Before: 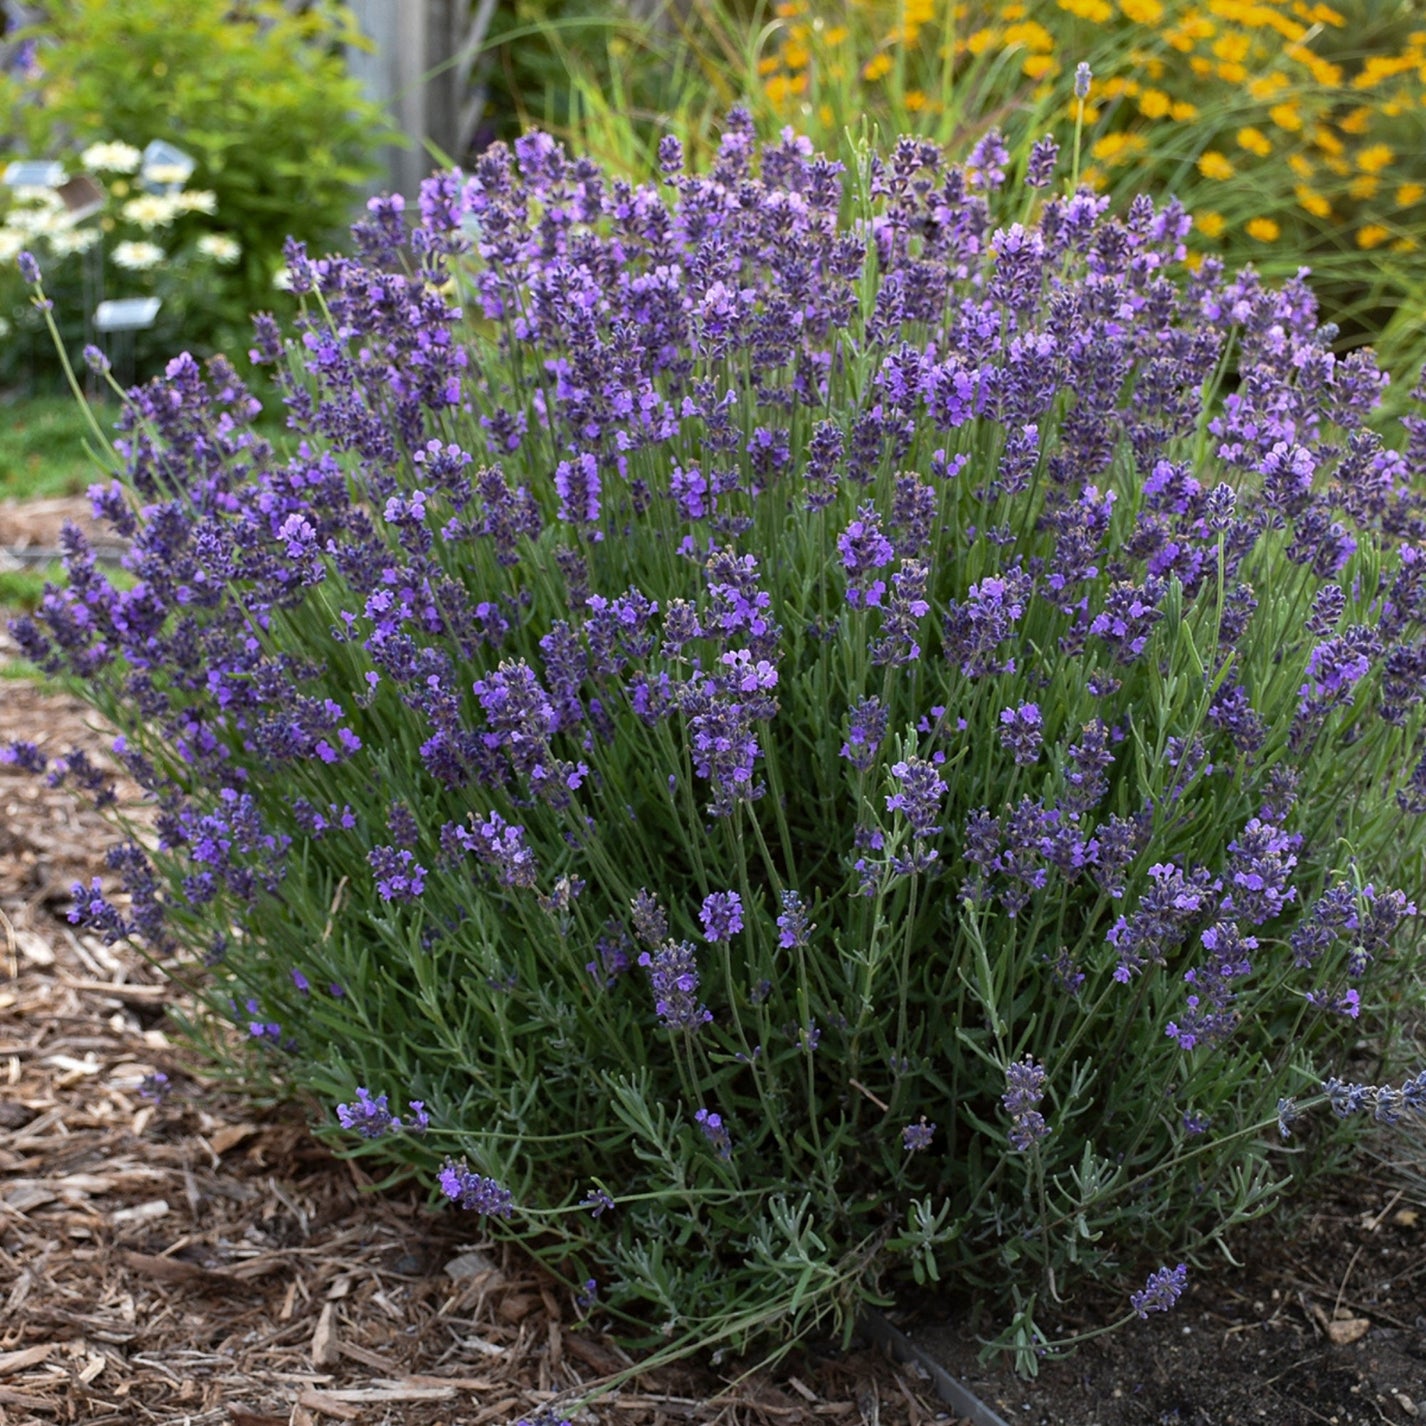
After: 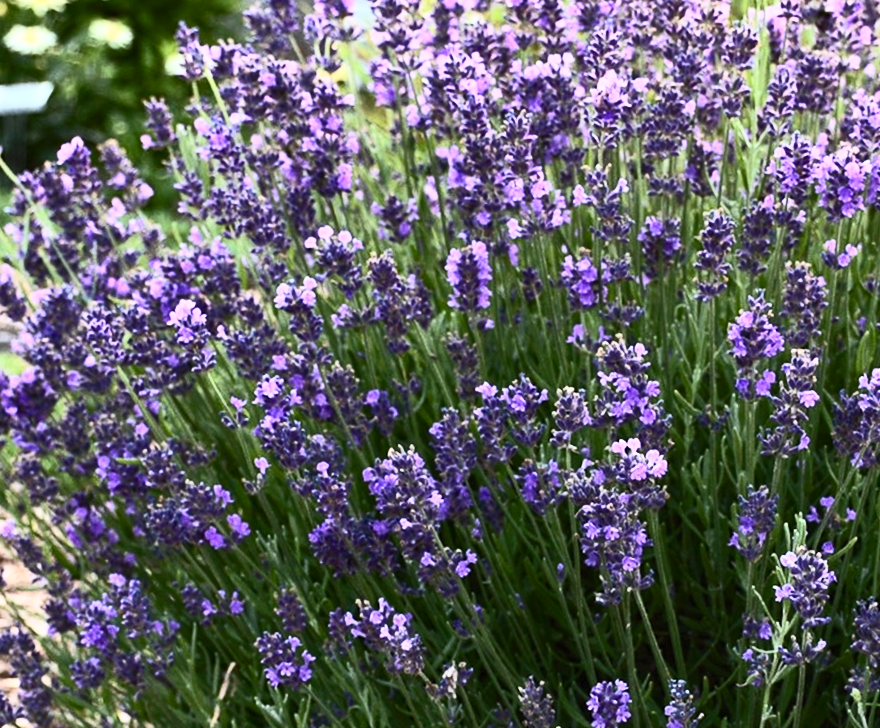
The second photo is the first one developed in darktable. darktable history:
contrast brightness saturation: contrast 0.62, brightness 0.34, saturation 0.14
exposure: exposure -0.05 EV
rotate and perspective: rotation -4.57°, crop left 0.054, crop right 0.944, crop top 0.087, crop bottom 0.914
crop and rotate: angle -4.99°, left 2.122%, top 6.945%, right 27.566%, bottom 30.519%
